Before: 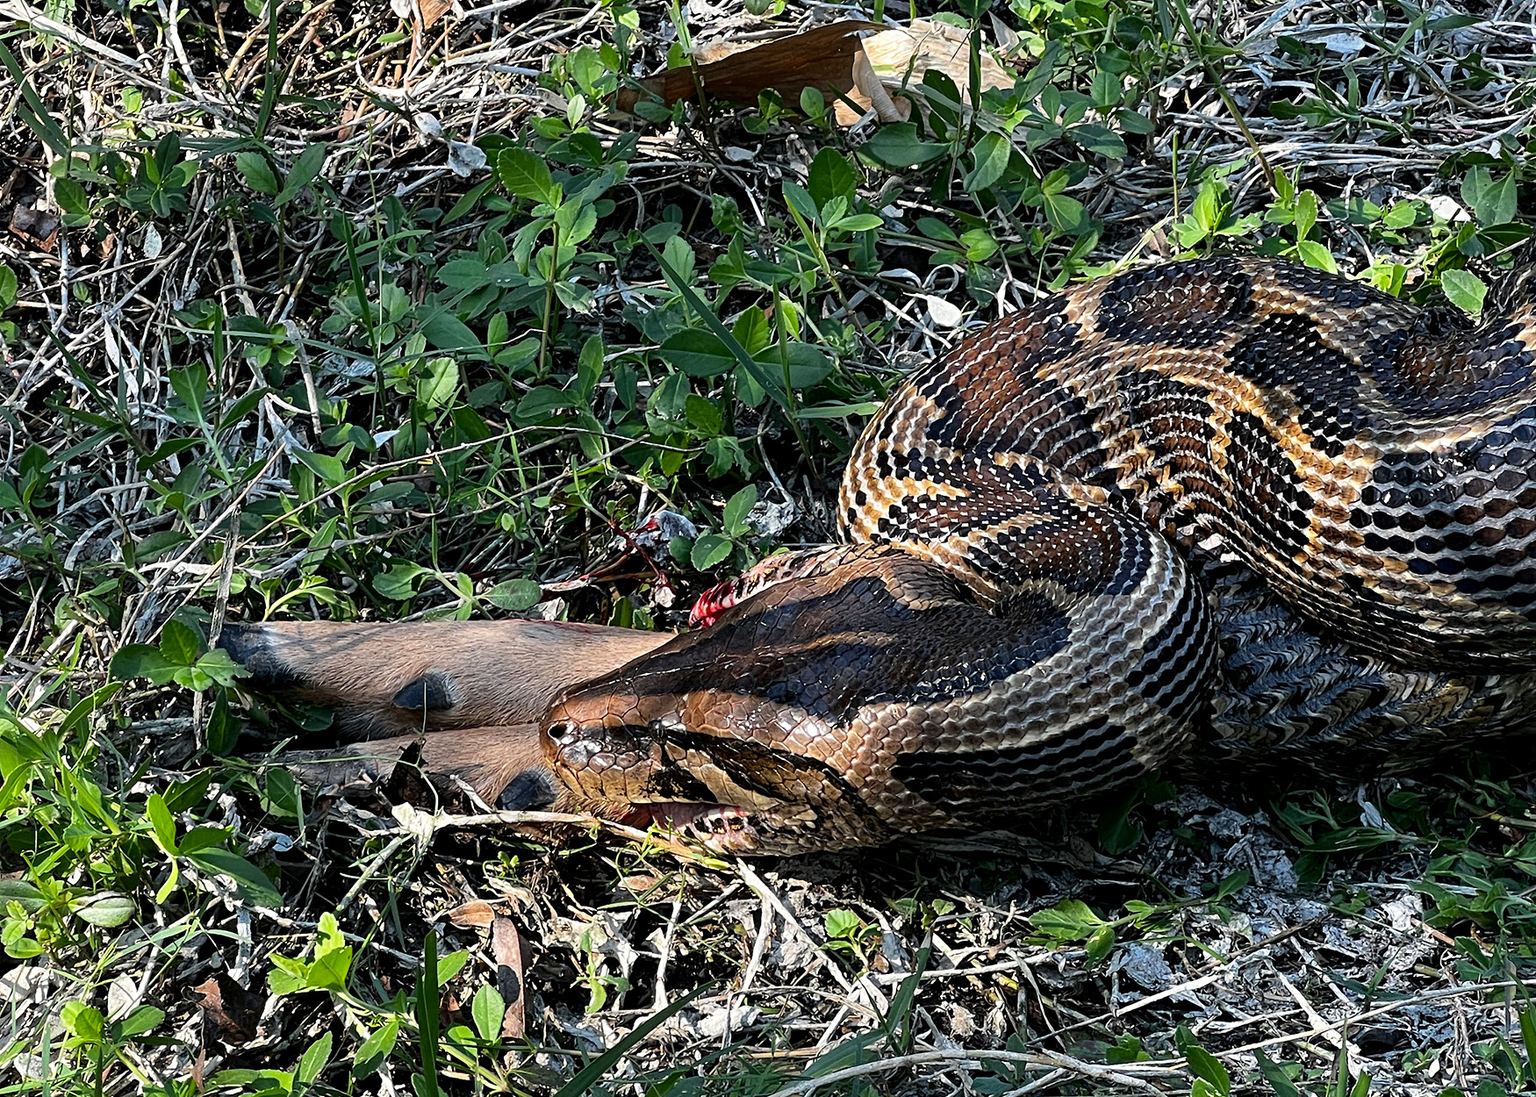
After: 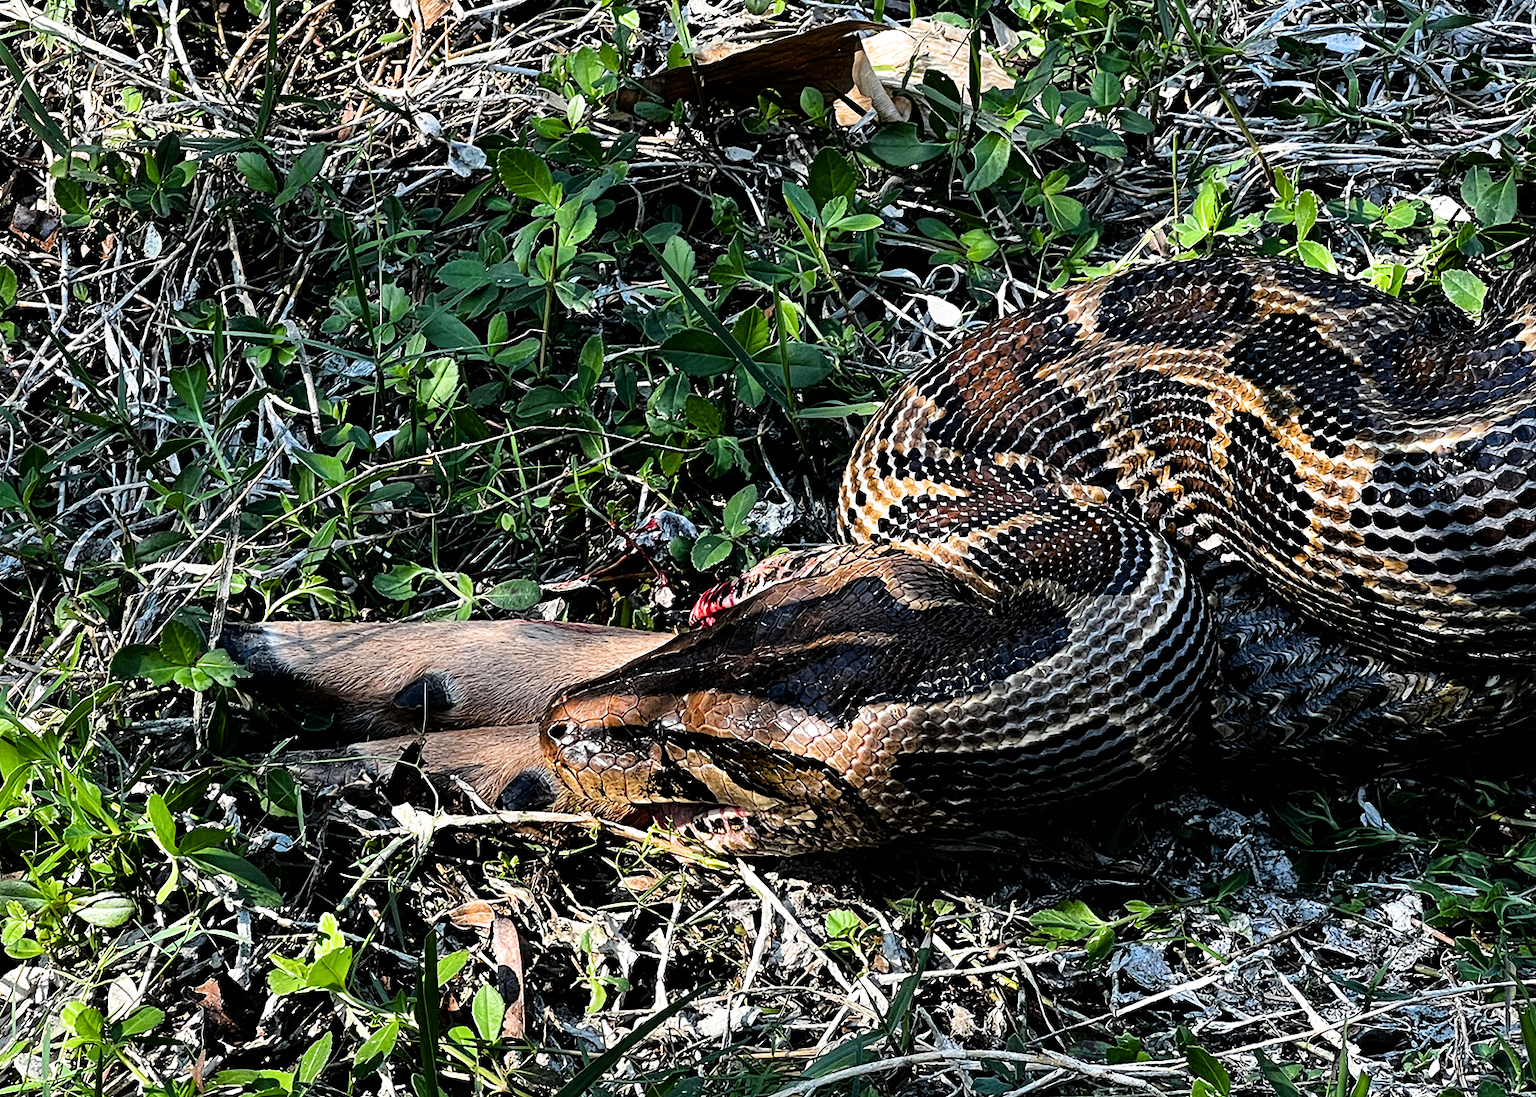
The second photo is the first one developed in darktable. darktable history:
color balance rgb: perceptual saturation grading › global saturation 19.738%, perceptual brilliance grading › global brilliance 2.235%, perceptual brilliance grading › highlights -3.82%
filmic rgb: black relative exposure -6.41 EV, white relative exposure 2.43 EV, target white luminance 99.894%, hardness 5.31, latitude 0.471%, contrast 1.432, highlights saturation mix 3.23%, color science v6 (2022)
shadows and highlights: radius 108.79, shadows 23.25, highlights -57.99, low approximation 0.01, soften with gaussian
